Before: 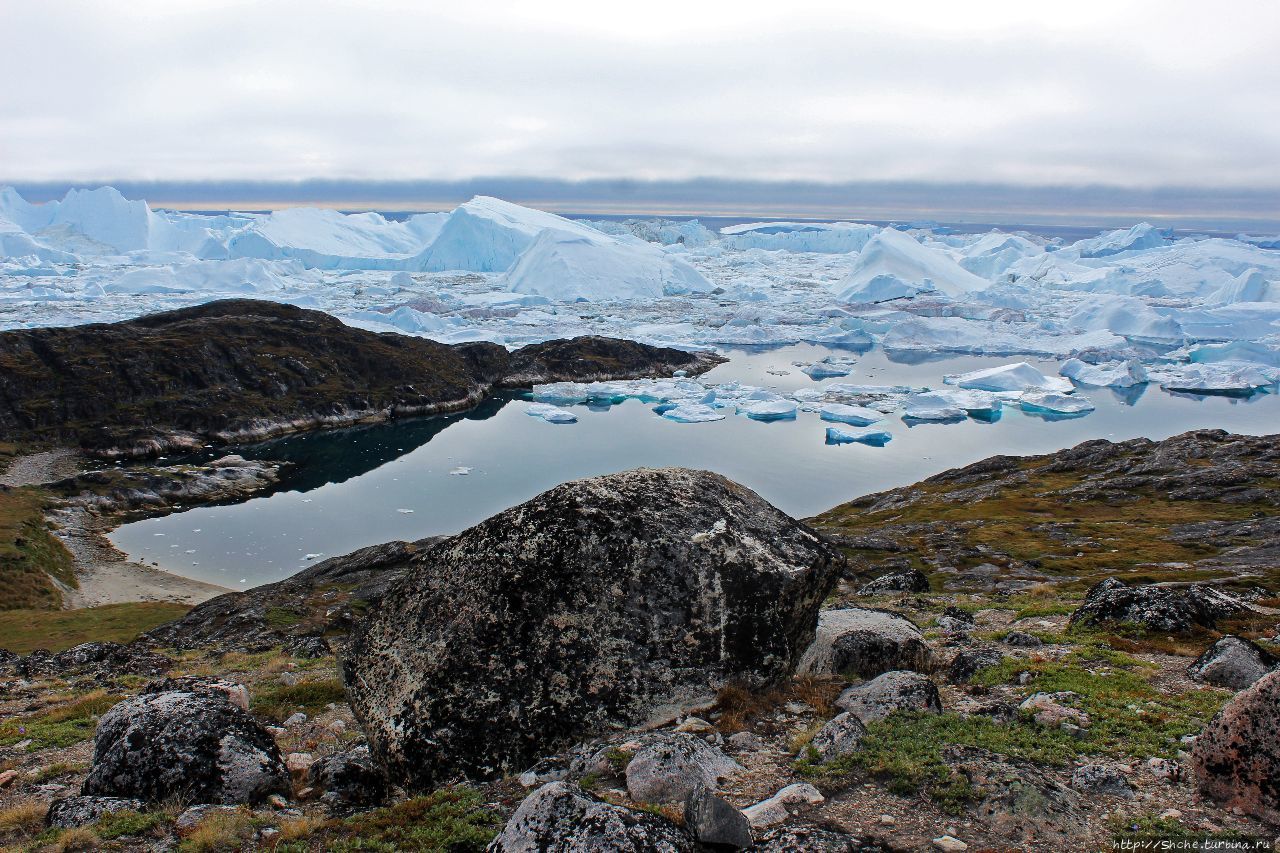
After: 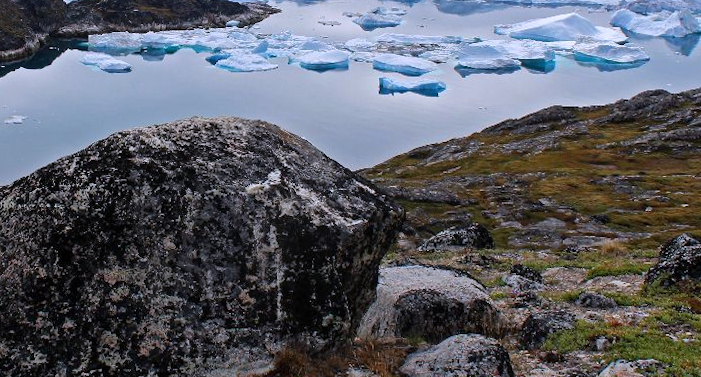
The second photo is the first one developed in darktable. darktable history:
rotate and perspective: rotation 0.128°, lens shift (vertical) -0.181, lens shift (horizontal) -0.044, shear 0.001, automatic cropping off
crop: left 35.03%, top 36.625%, right 14.663%, bottom 20.057%
white balance: red 1.004, blue 1.096
